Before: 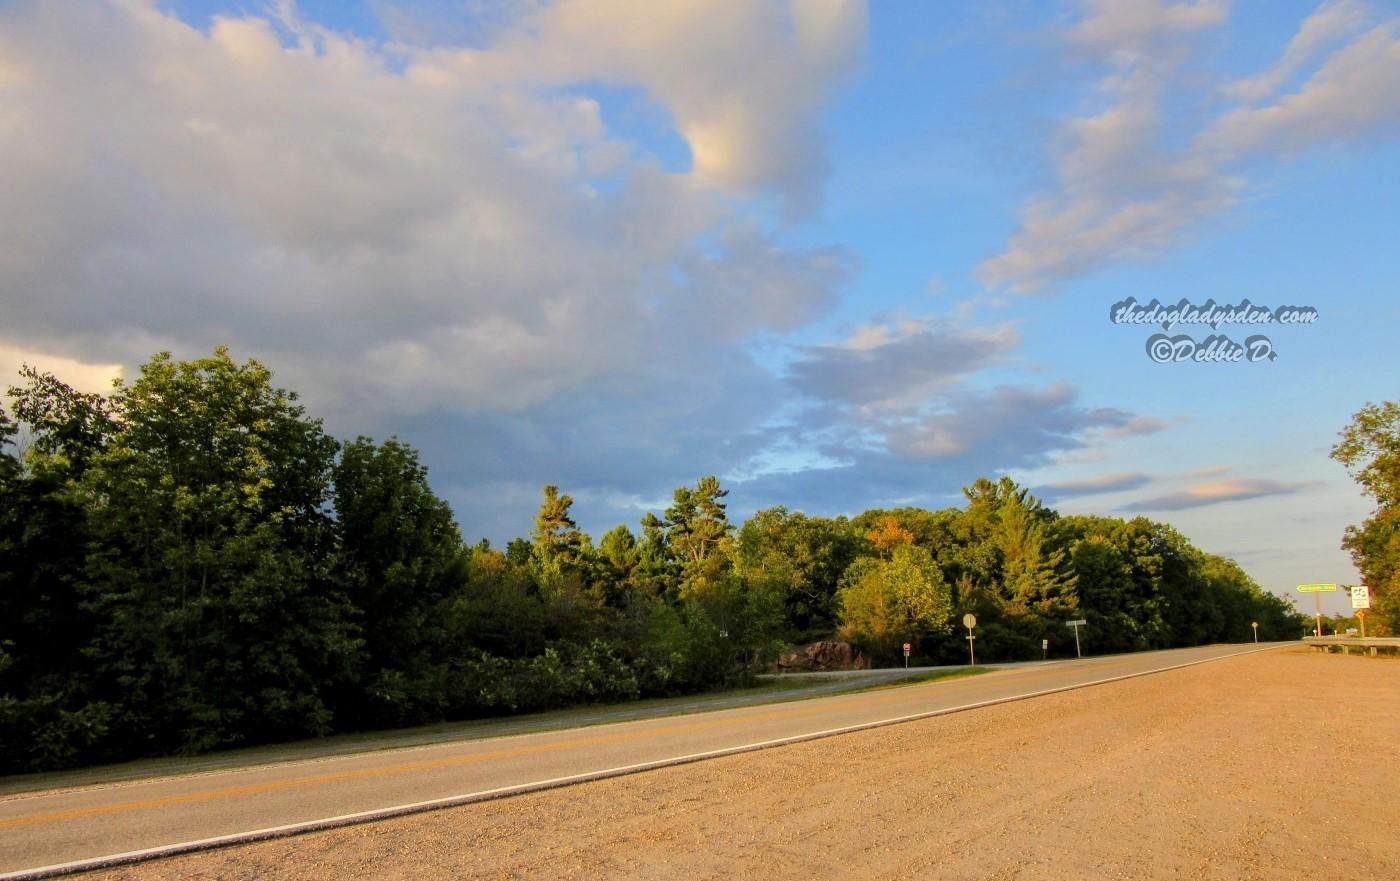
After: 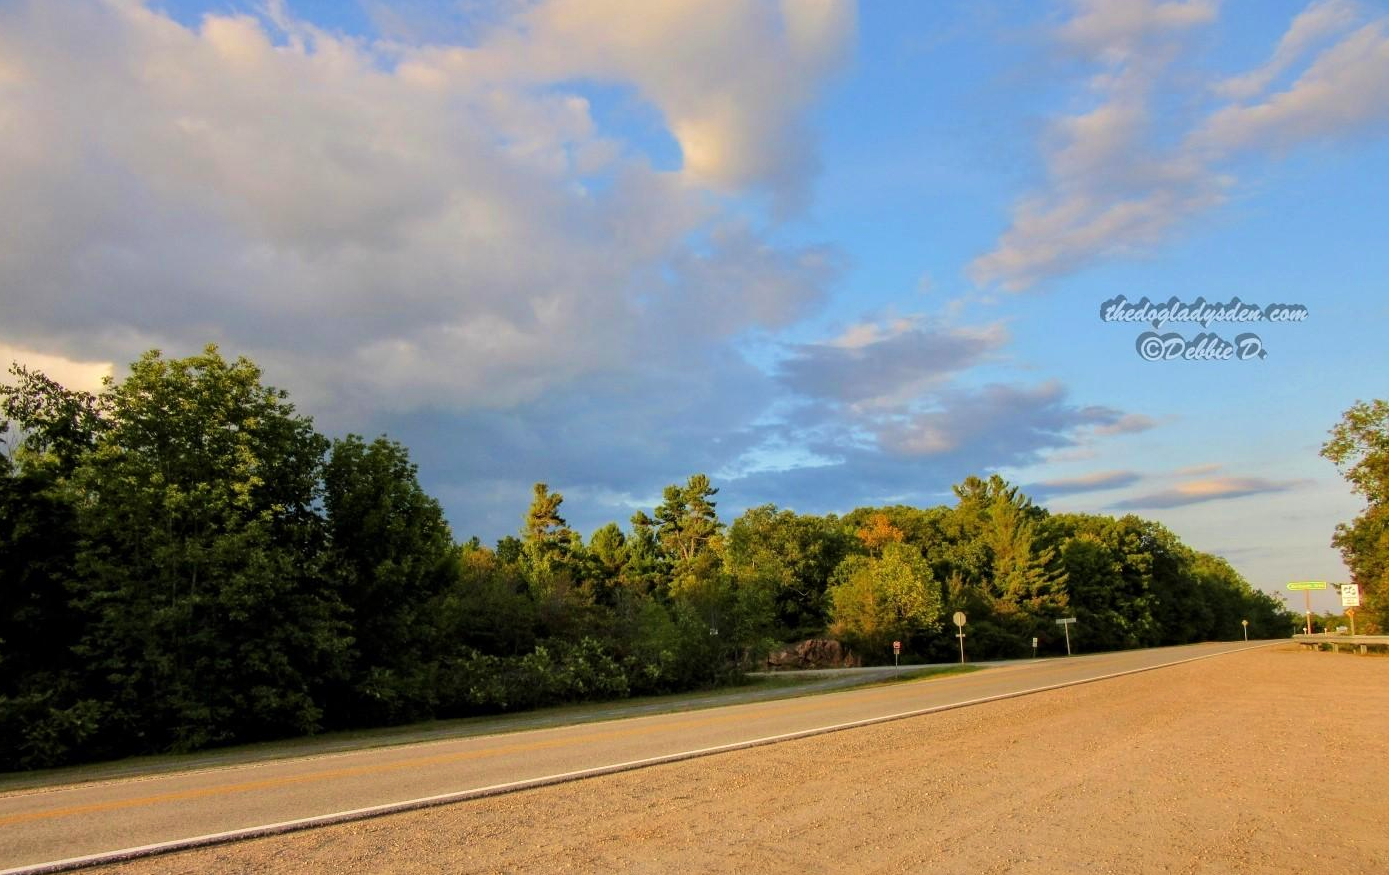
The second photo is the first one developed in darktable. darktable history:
crop and rotate: left 0.747%, top 0.268%, bottom 0.352%
velvia: strength 15.25%
